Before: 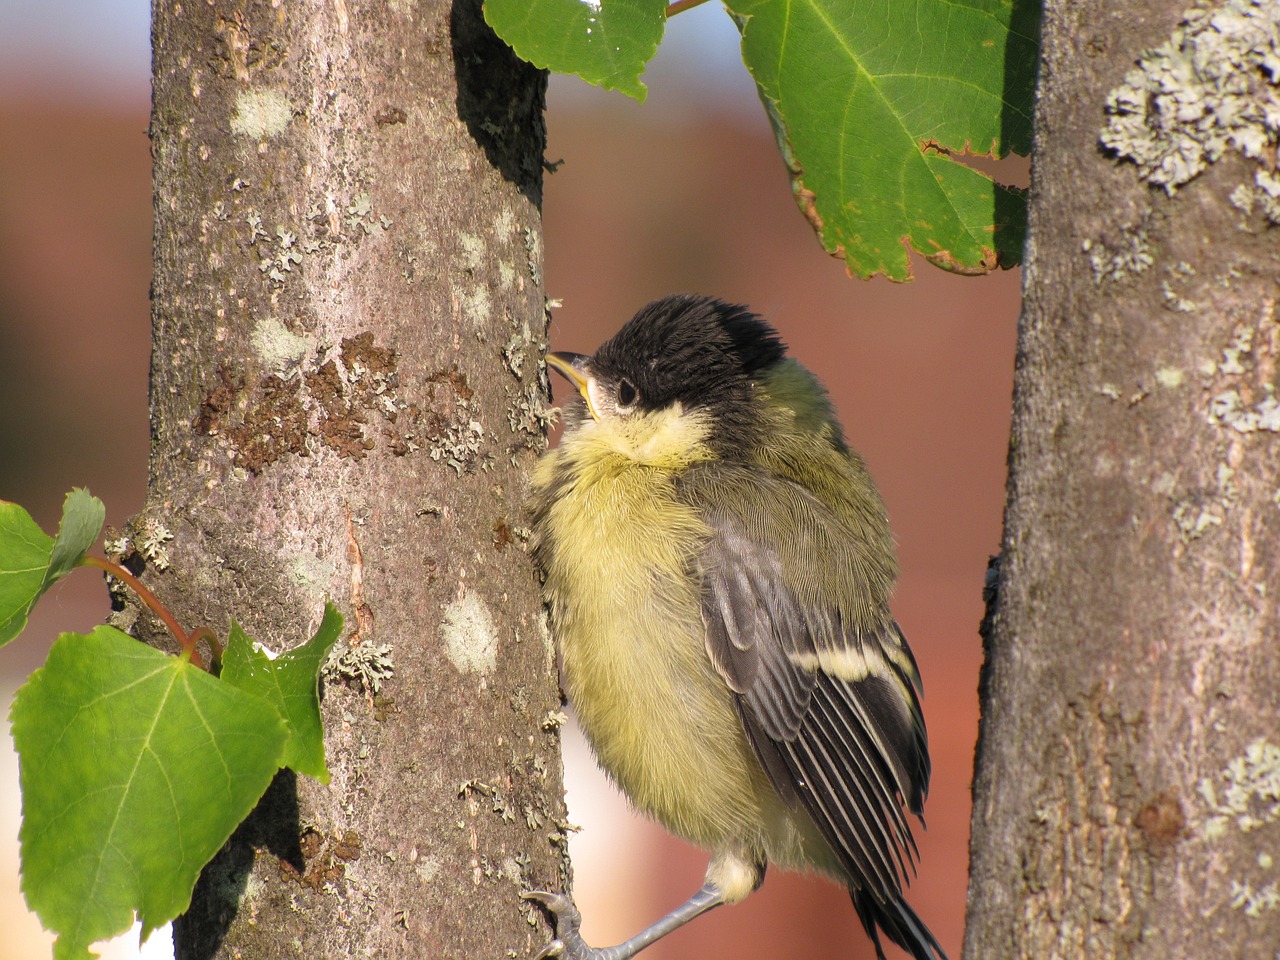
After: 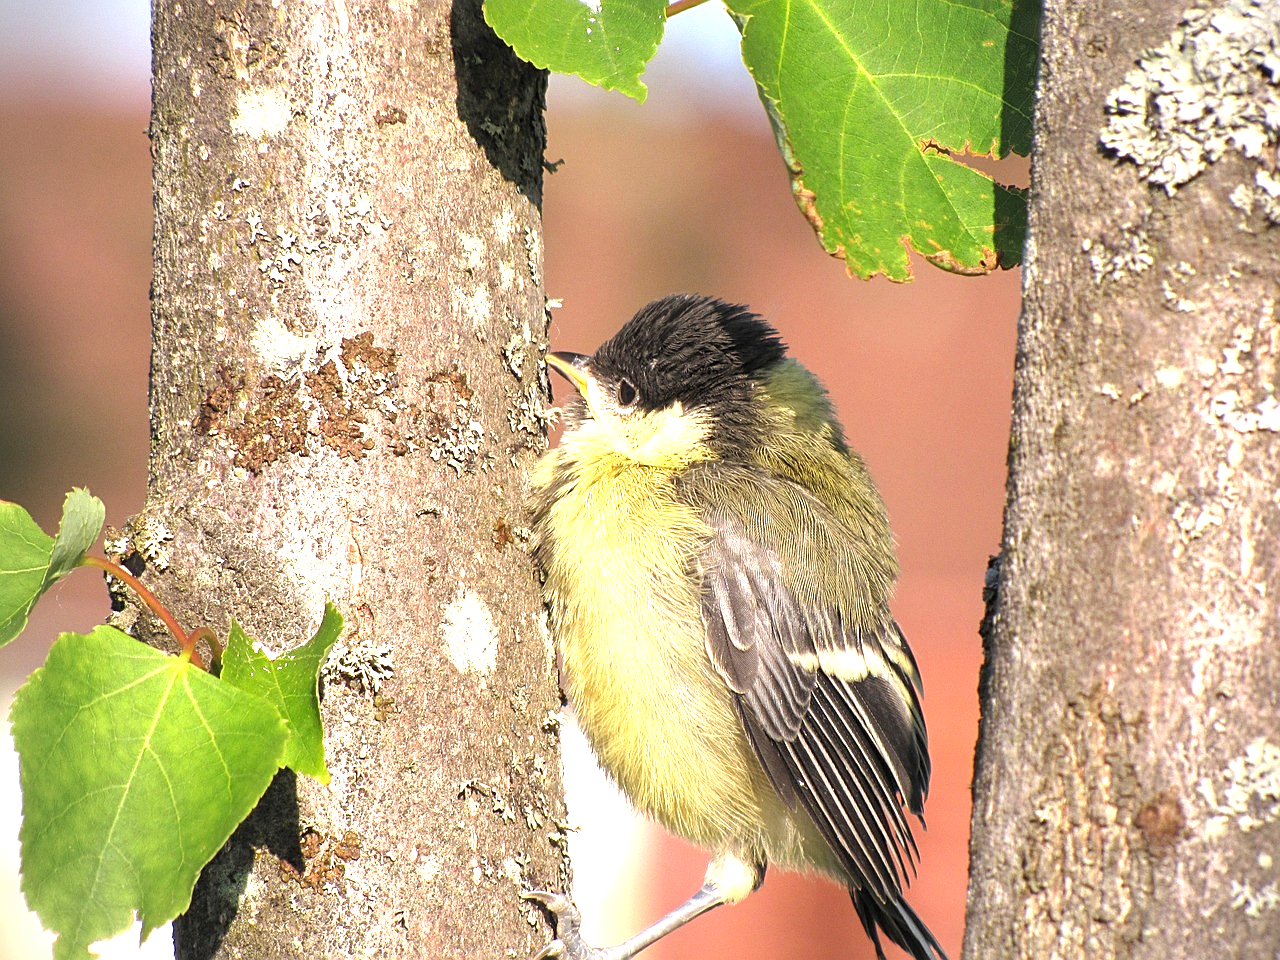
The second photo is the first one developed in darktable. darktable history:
vignetting: brightness -0.452, saturation -0.306
local contrast: mode bilateral grid, contrast 21, coarseness 50, detail 120%, midtone range 0.2
sharpen: on, module defaults
exposure: black level correction 0, exposure 1.2 EV, compensate highlight preservation false
